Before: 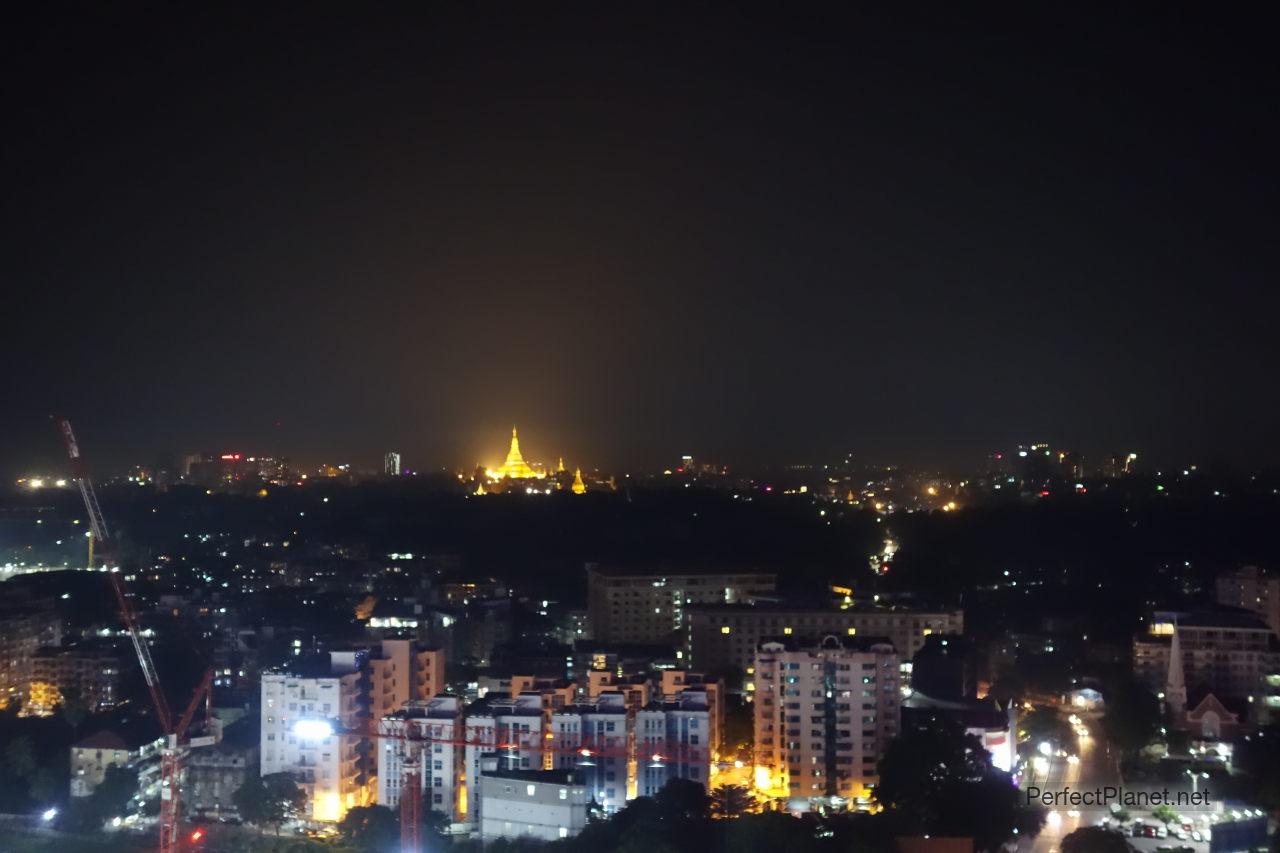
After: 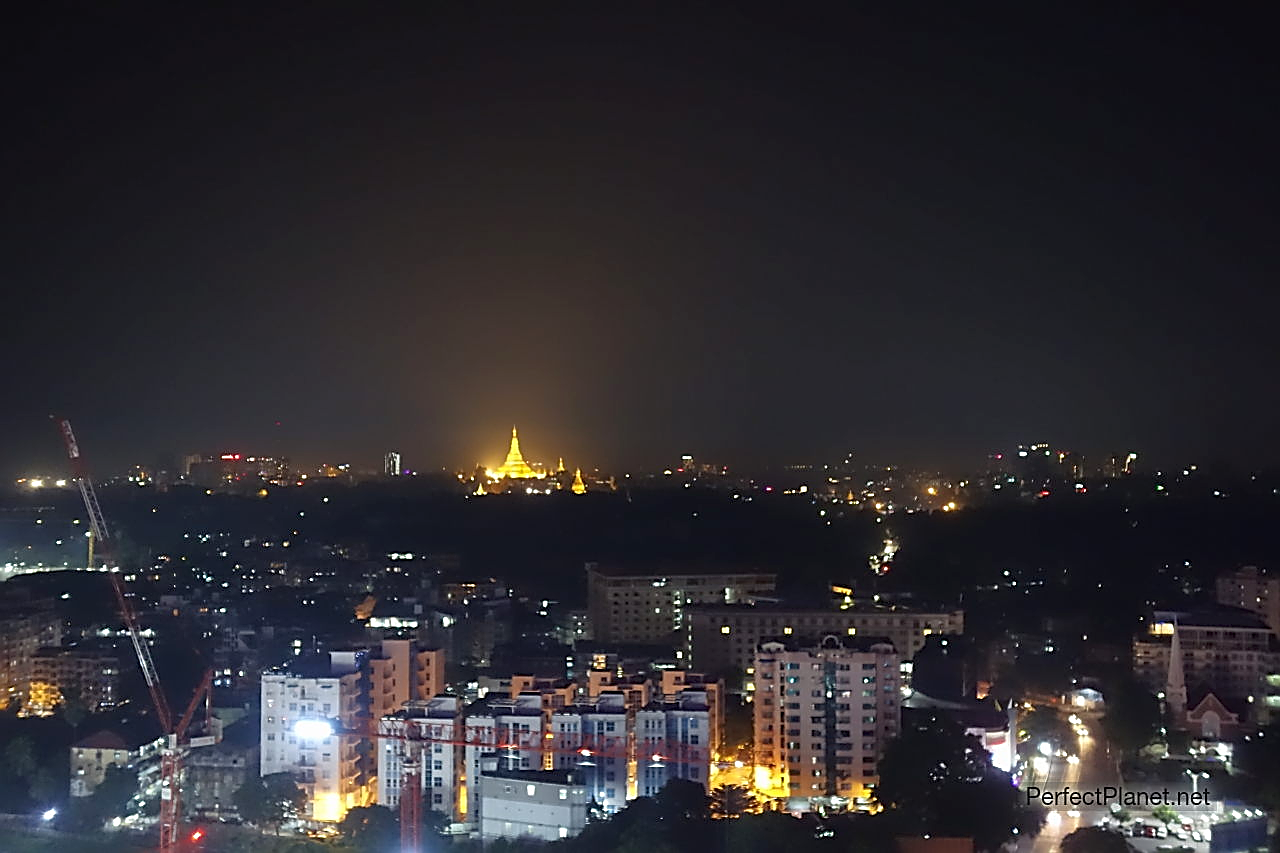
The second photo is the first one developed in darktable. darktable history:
sharpen: radius 1.685, amount 1.294
rgb curve: curves: ch0 [(0, 0) (0.053, 0.068) (0.122, 0.128) (1, 1)]
